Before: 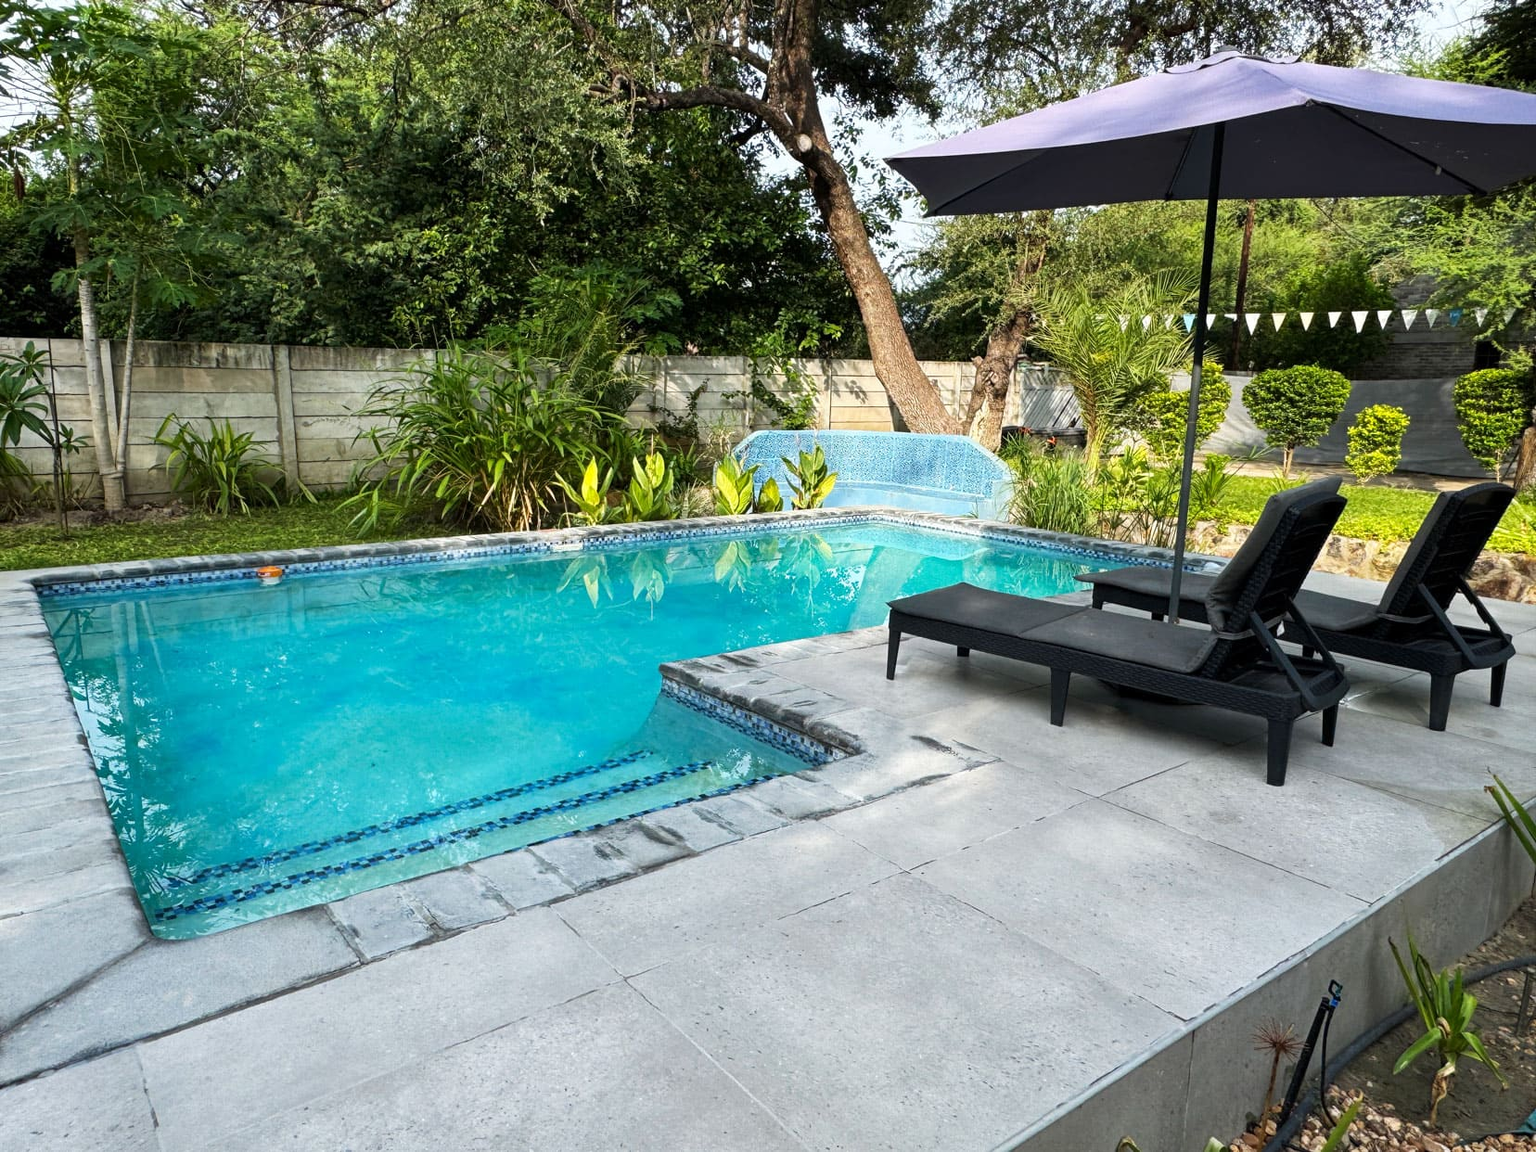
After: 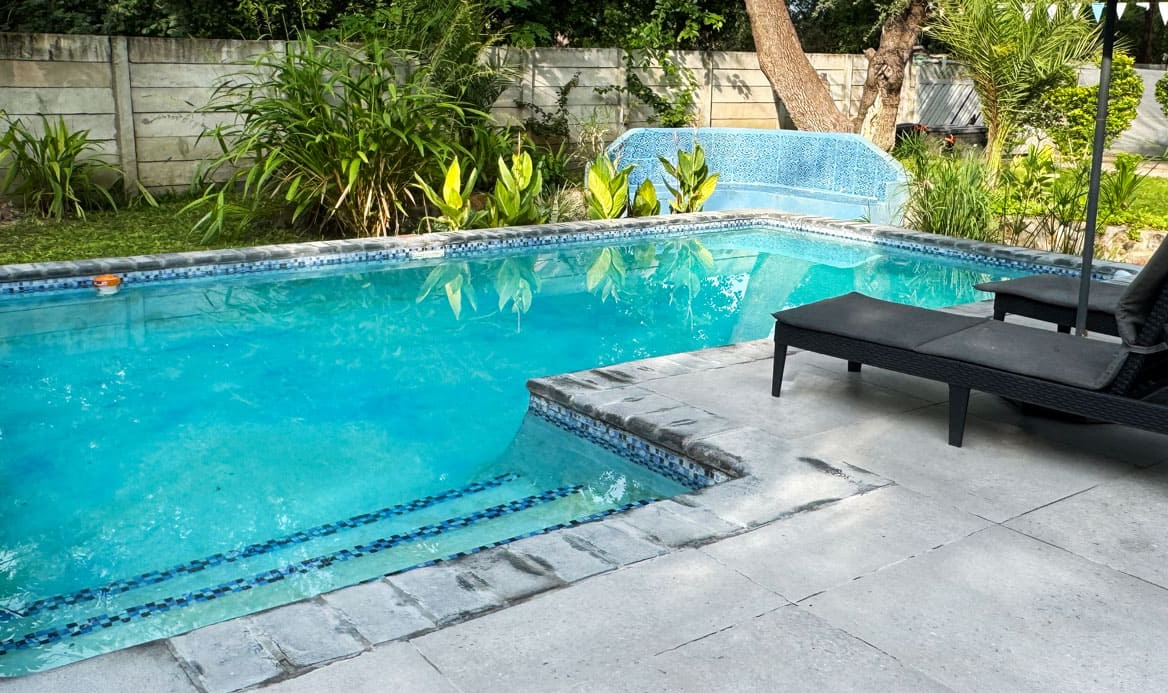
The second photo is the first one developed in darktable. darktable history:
crop: left 11.113%, top 27.128%, right 18.298%, bottom 17.047%
tone equalizer: edges refinement/feathering 500, mask exposure compensation -1.57 EV, preserve details no
